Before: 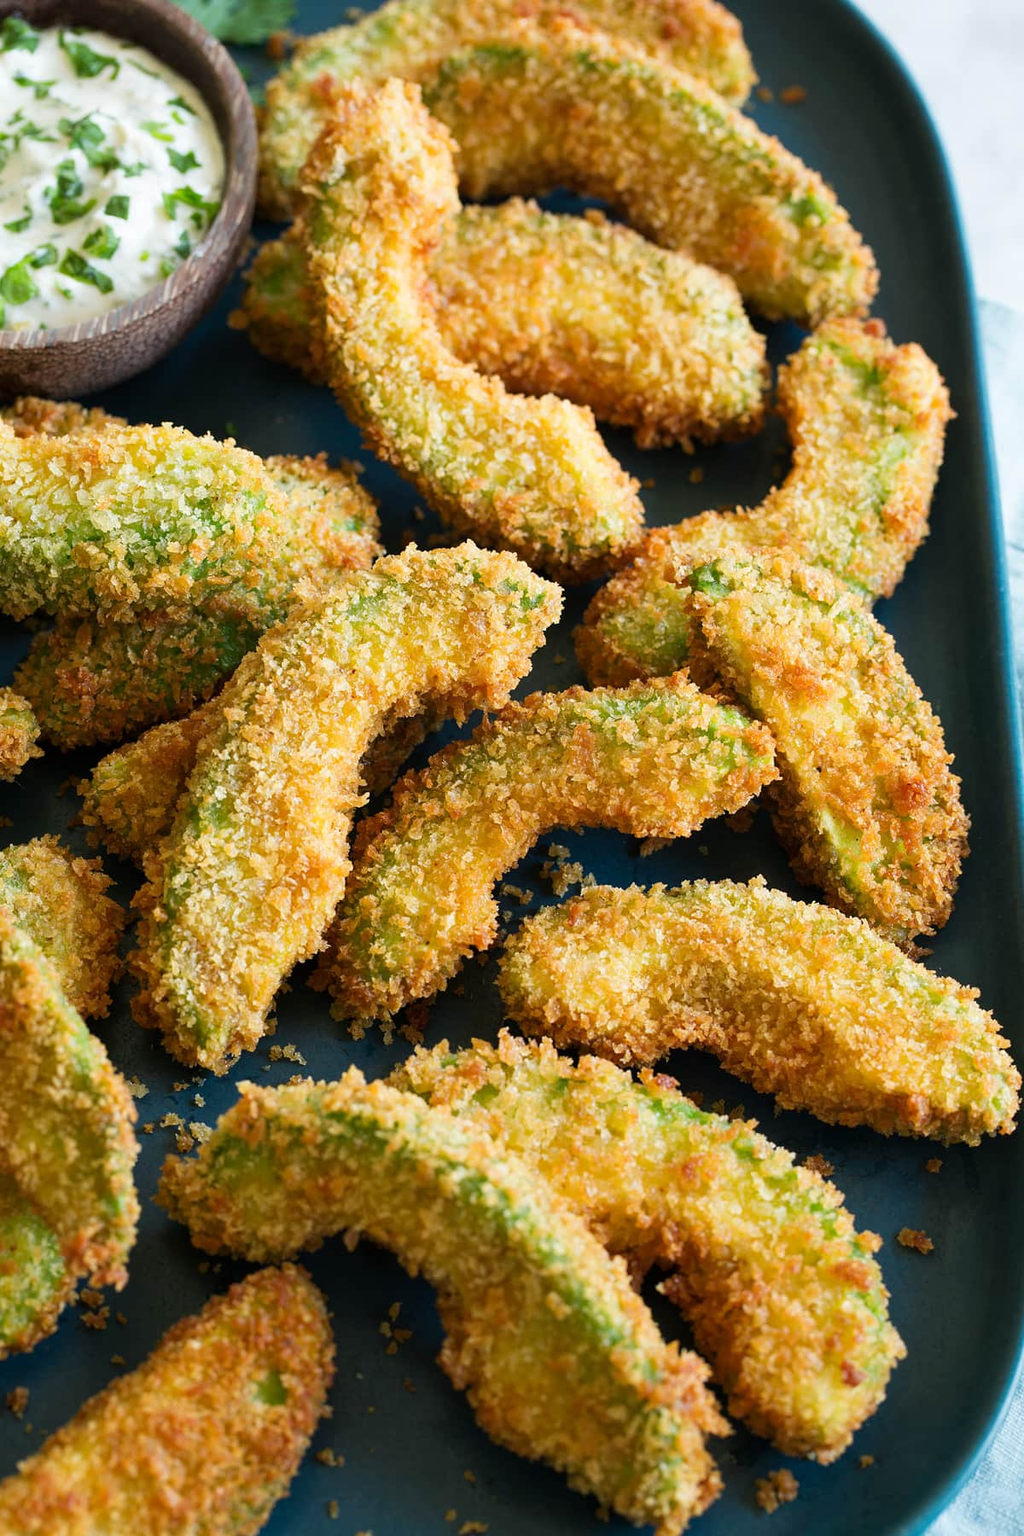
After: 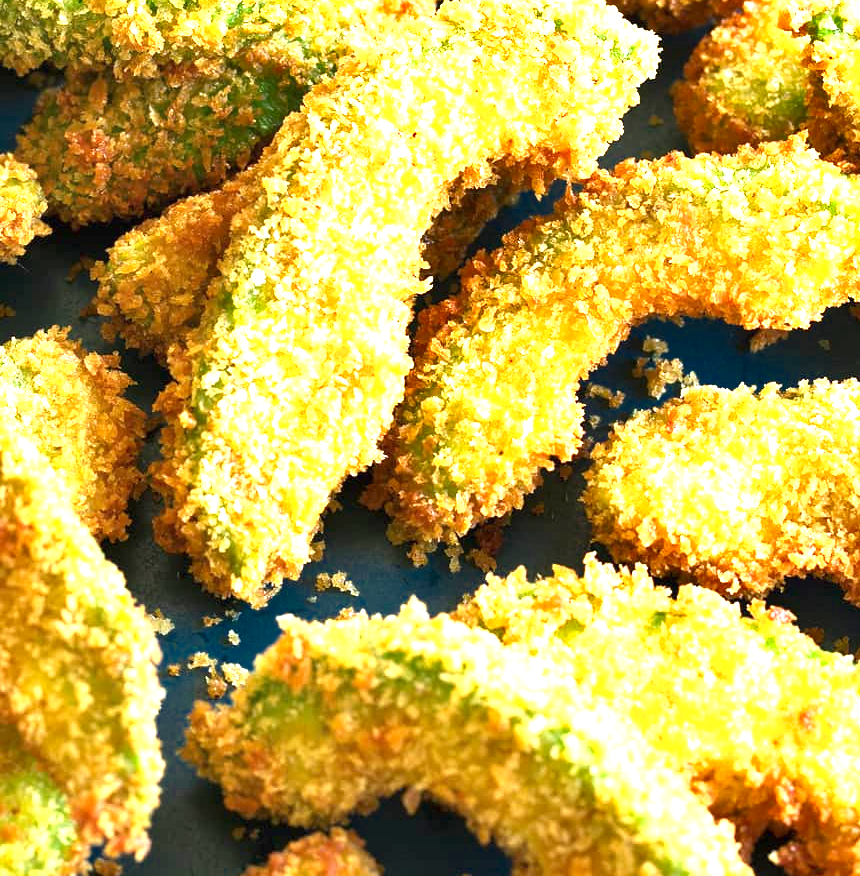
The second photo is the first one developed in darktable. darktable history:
exposure: black level correction 0, exposure 1.743 EV, compensate highlight preservation false
color zones: curves: ch0 [(0, 0.497) (0.143, 0.5) (0.286, 0.5) (0.429, 0.483) (0.571, 0.116) (0.714, -0.006) (0.857, 0.28) (1, 0.497)]
shadows and highlights: shadows 52.28, highlights -28.3, soften with gaussian
crop: top 36.24%, right 28.253%, bottom 15.059%
